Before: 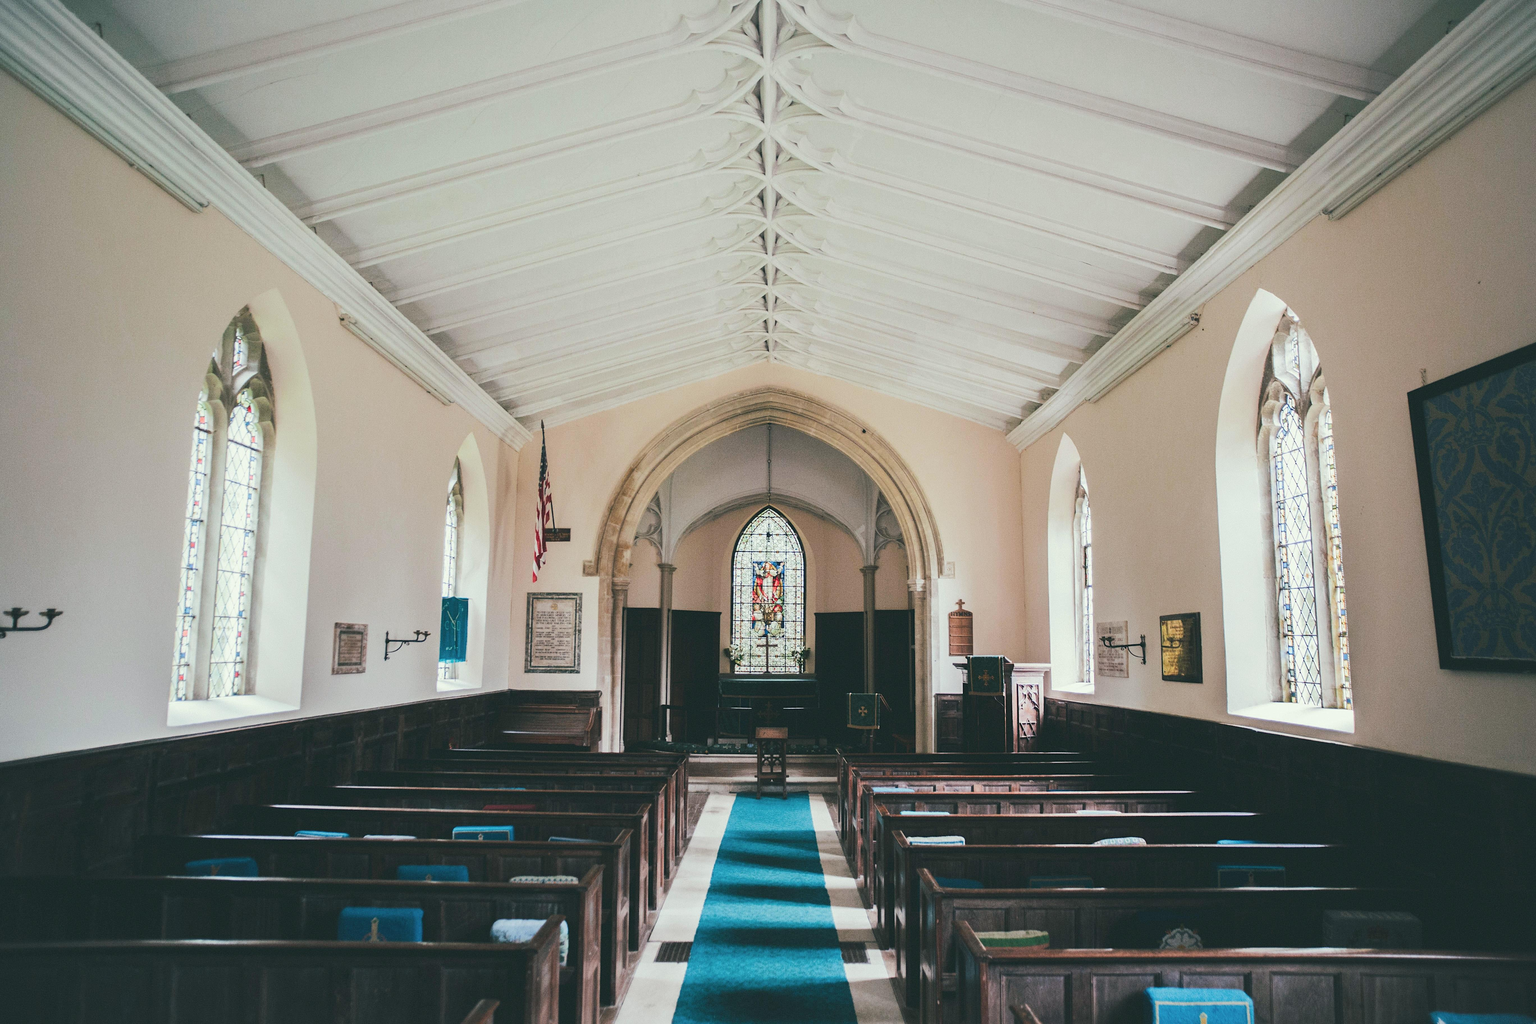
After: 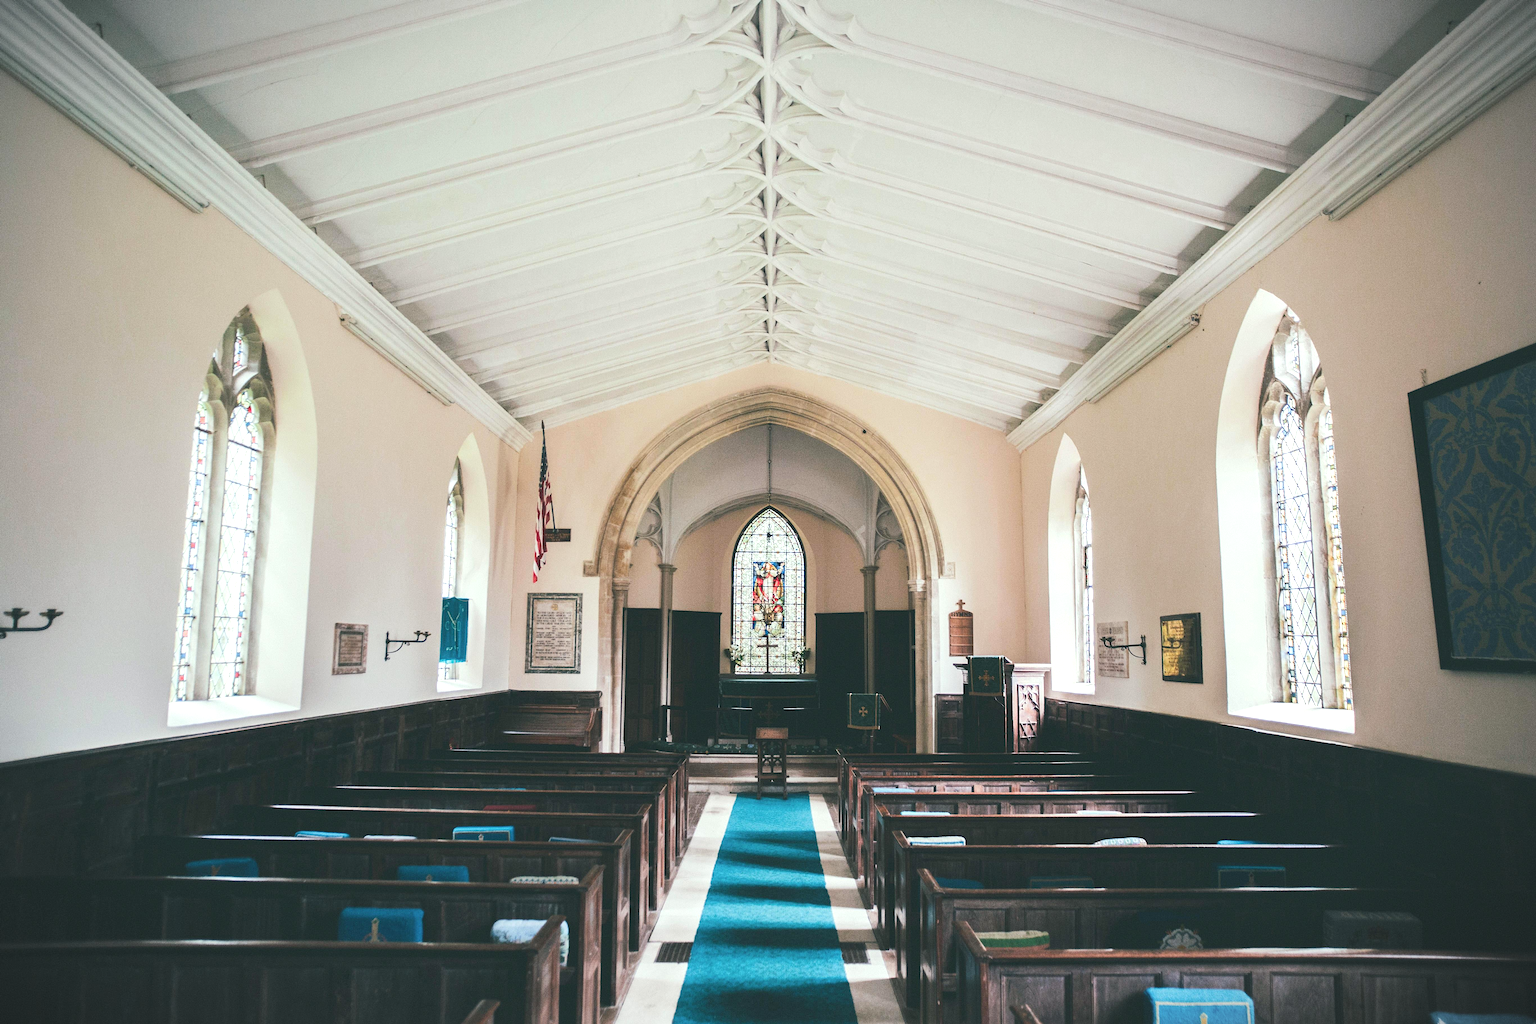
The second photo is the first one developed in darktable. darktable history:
vignetting: fall-off start 100.55%, width/height ratio 1.325
exposure: black level correction 0, exposure 0.395 EV, compensate exposure bias true, compensate highlight preservation false
